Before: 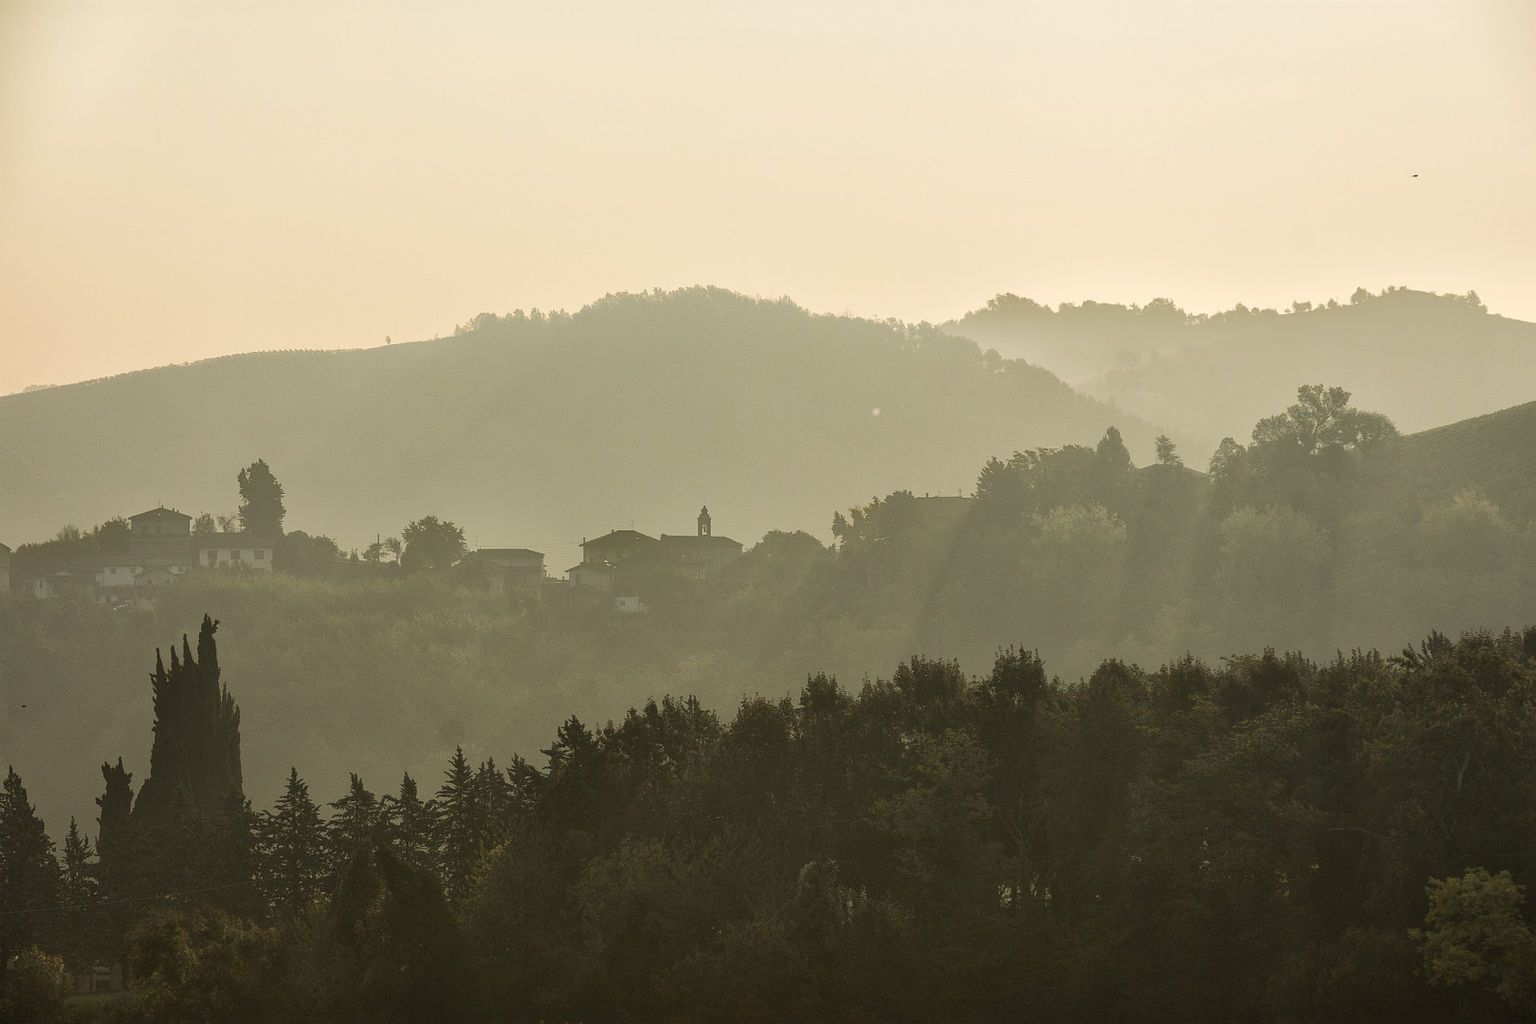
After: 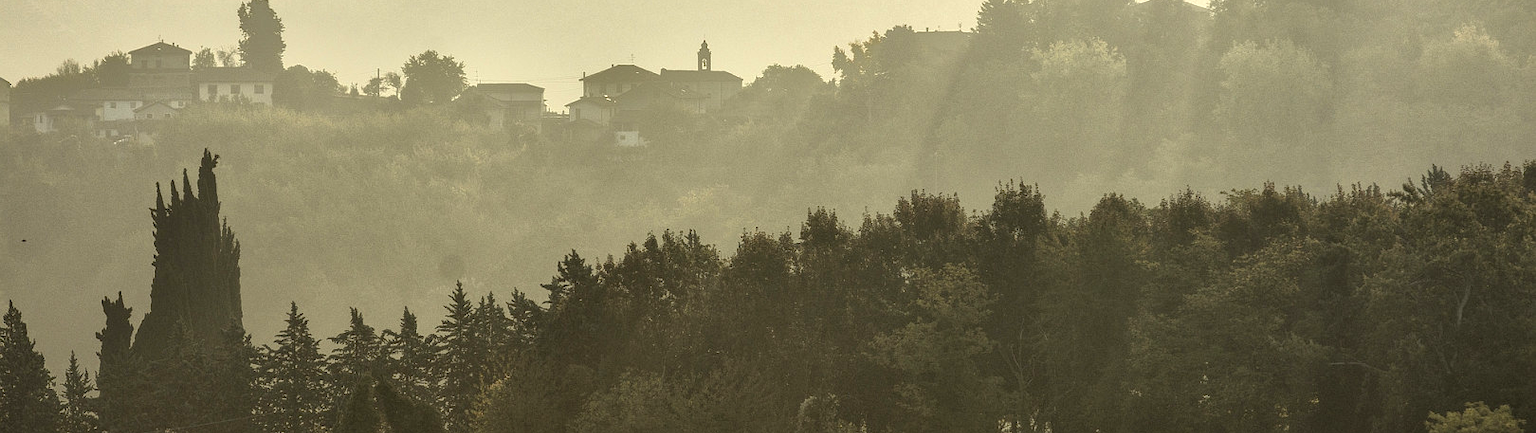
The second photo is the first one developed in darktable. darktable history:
exposure: black level correction 0, exposure 0.899 EV, compensate highlight preservation false
crop: top 45.47%, bottom 12.179%
local contrast: on, module defaults
